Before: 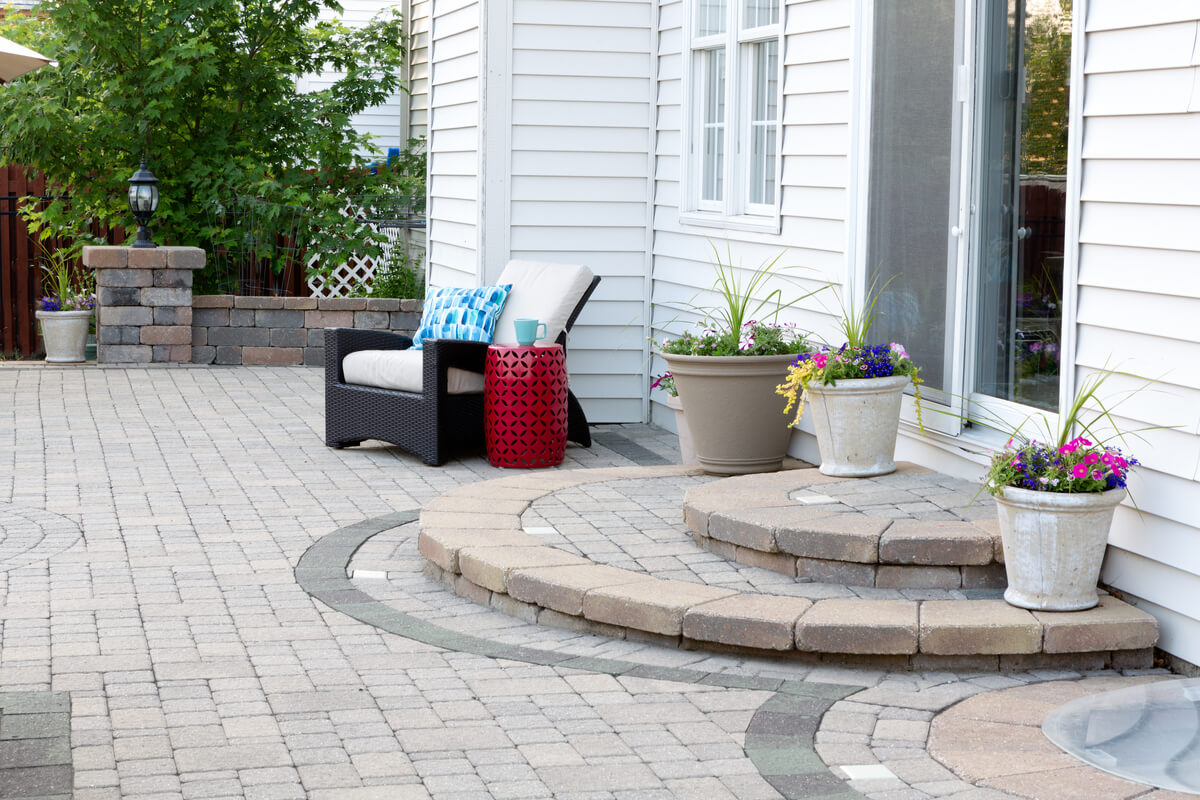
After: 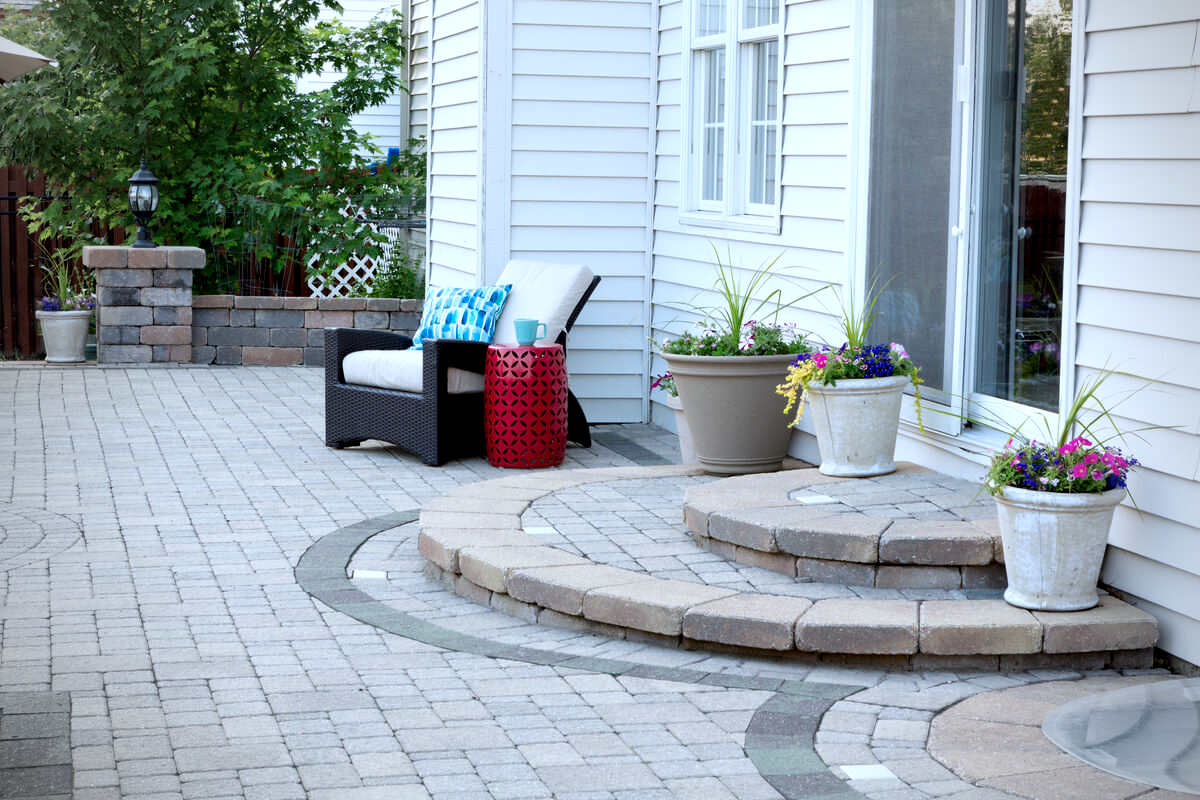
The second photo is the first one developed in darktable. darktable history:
contrast equalizer: octaves 7, y [[0.6 ×6], [0.55 ×6], [0 ×6], [0 ×6], [0 ×6]], mix 0.3
color calibration: illuminant custom, x 0.368, y 0.373, temperature 4330.32 K
vignetting: fall-off start 71.74%
